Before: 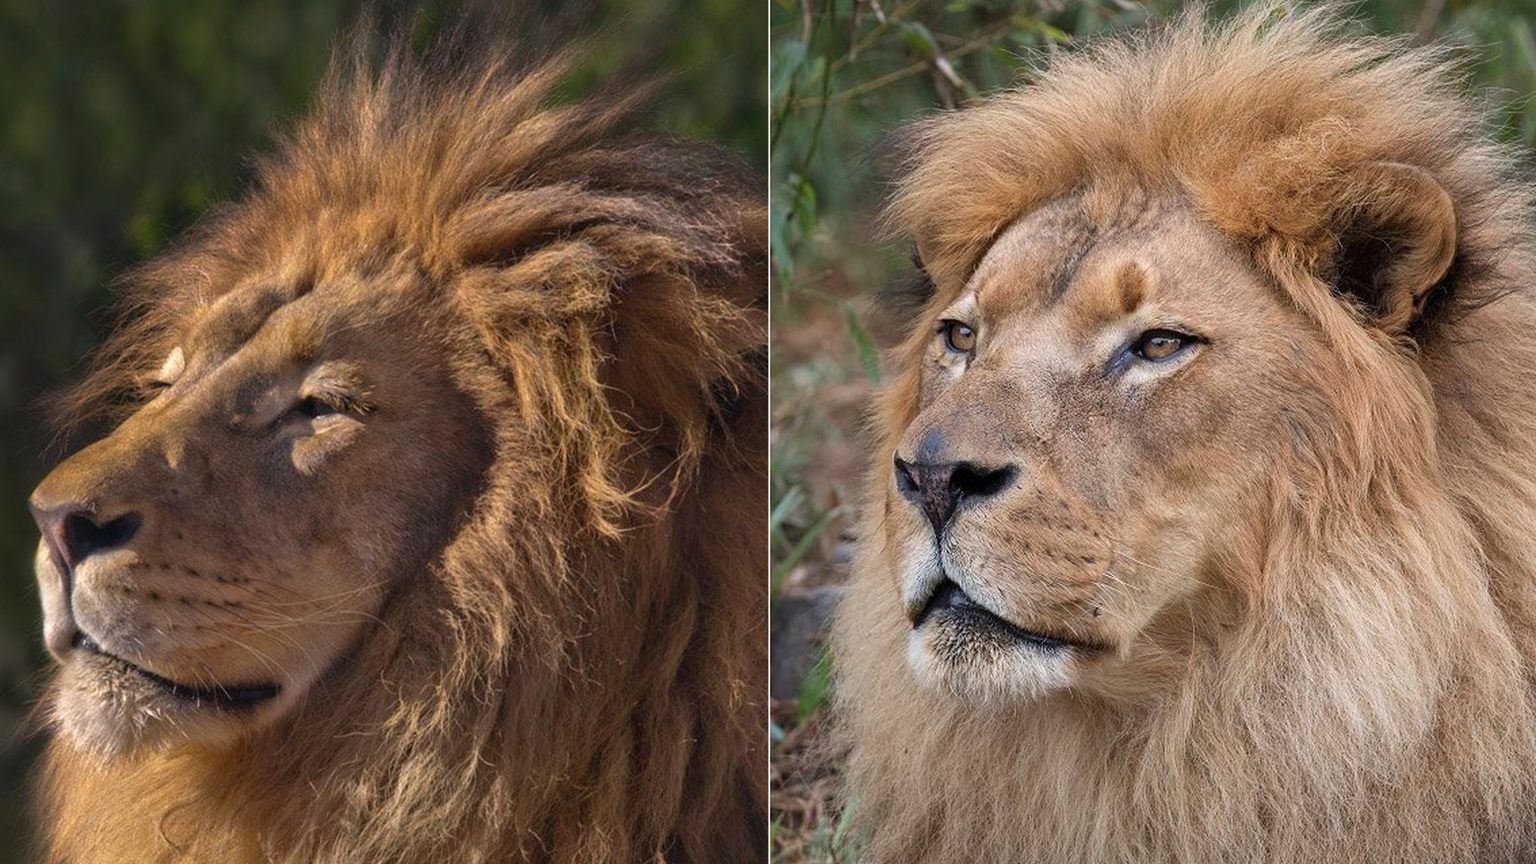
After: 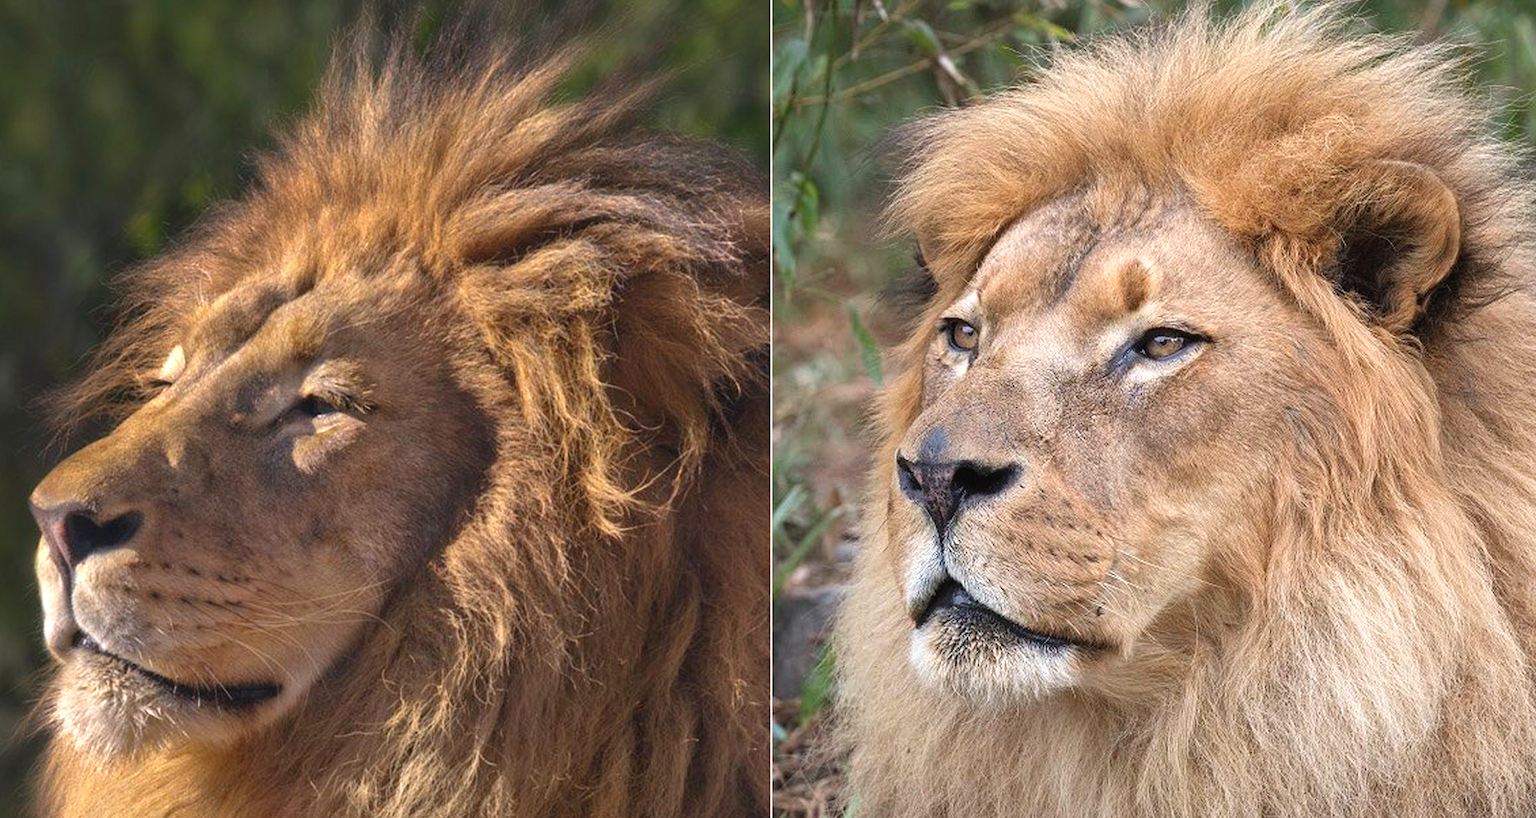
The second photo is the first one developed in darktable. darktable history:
exposure: black level correction -0.002, exposure 0.534 EV, compensate highlight preservation false
crop: top 0.281%, right 0.257%, bottom 5.095%
